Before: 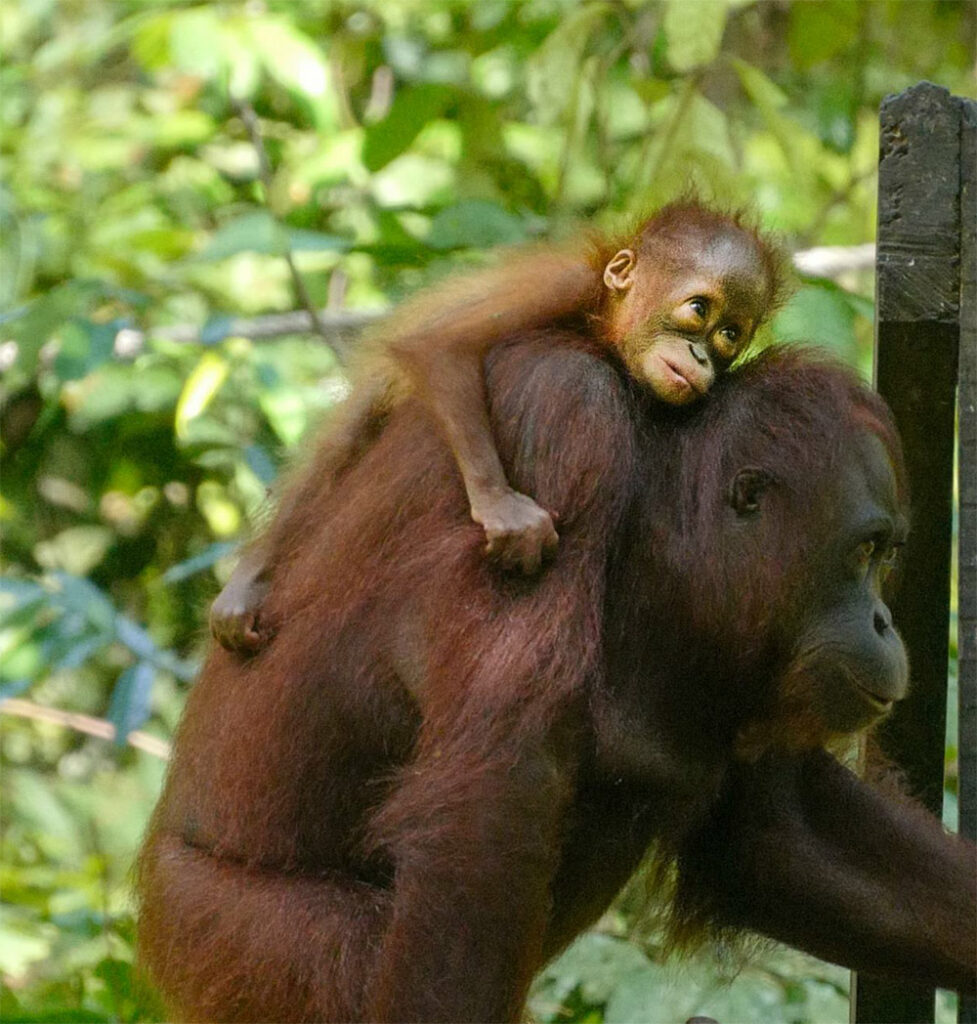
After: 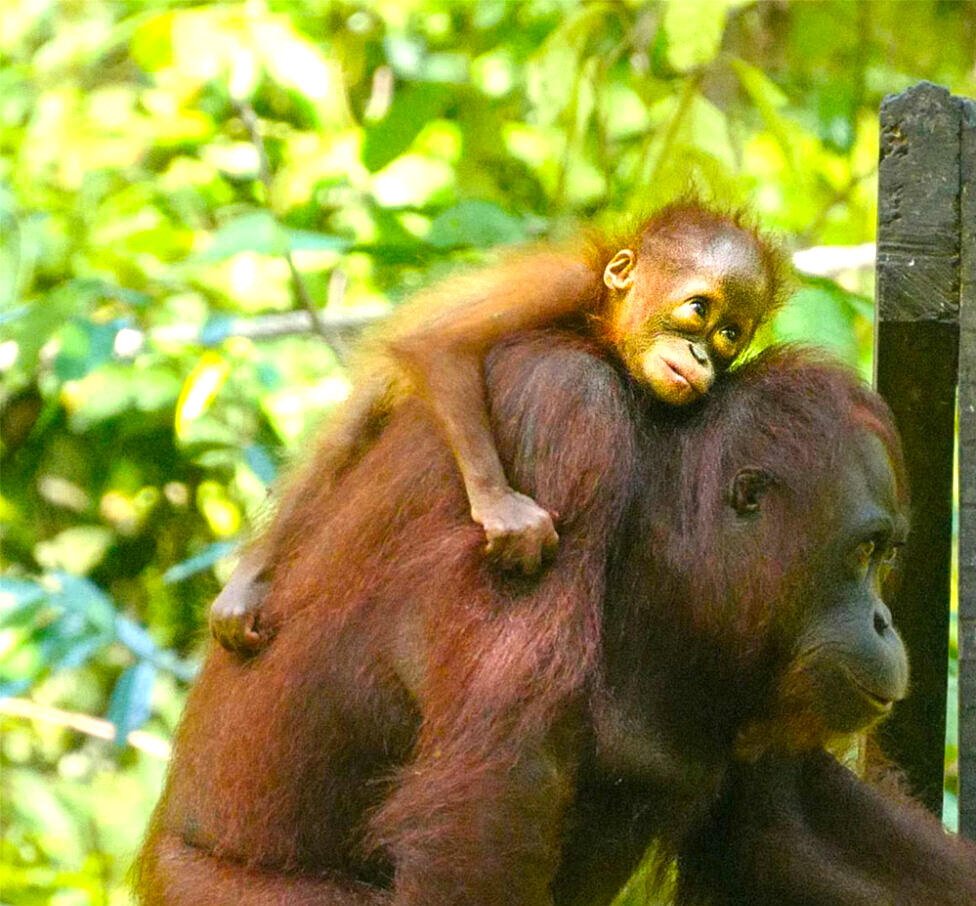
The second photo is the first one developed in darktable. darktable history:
crop and rotate: top 0%, bottom 11.49%
color balance rgb: perceptual saturation grading › global saturation 20%, global vibrance 20%
exposure: black level correction 0, exposure 1 EV, compensate exposure bias true, compensate highlight preservation false
